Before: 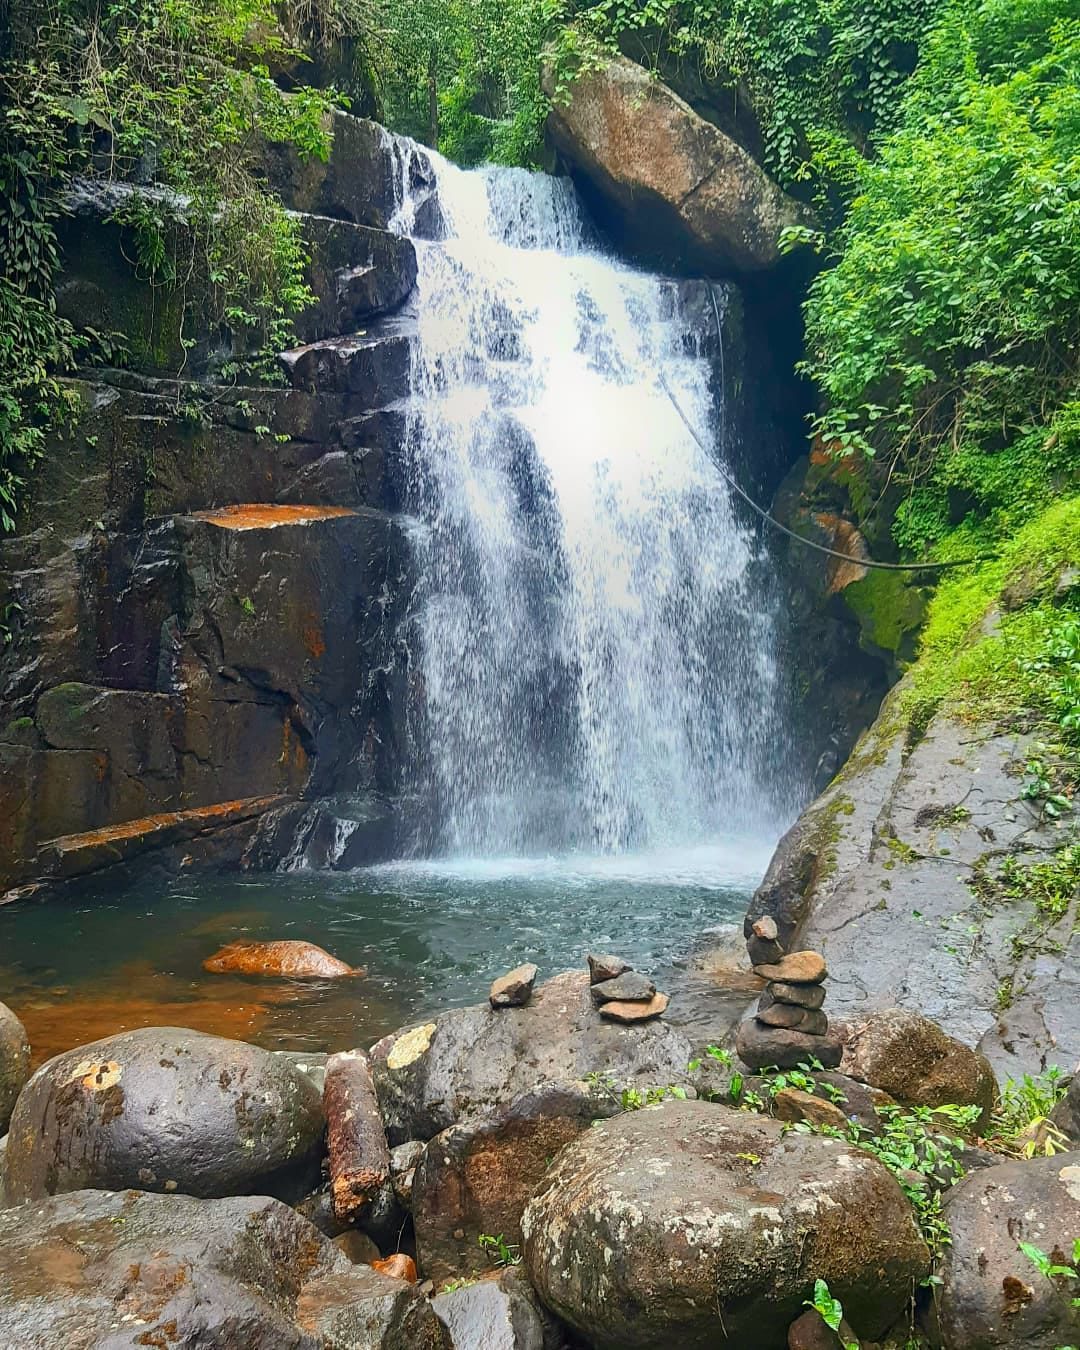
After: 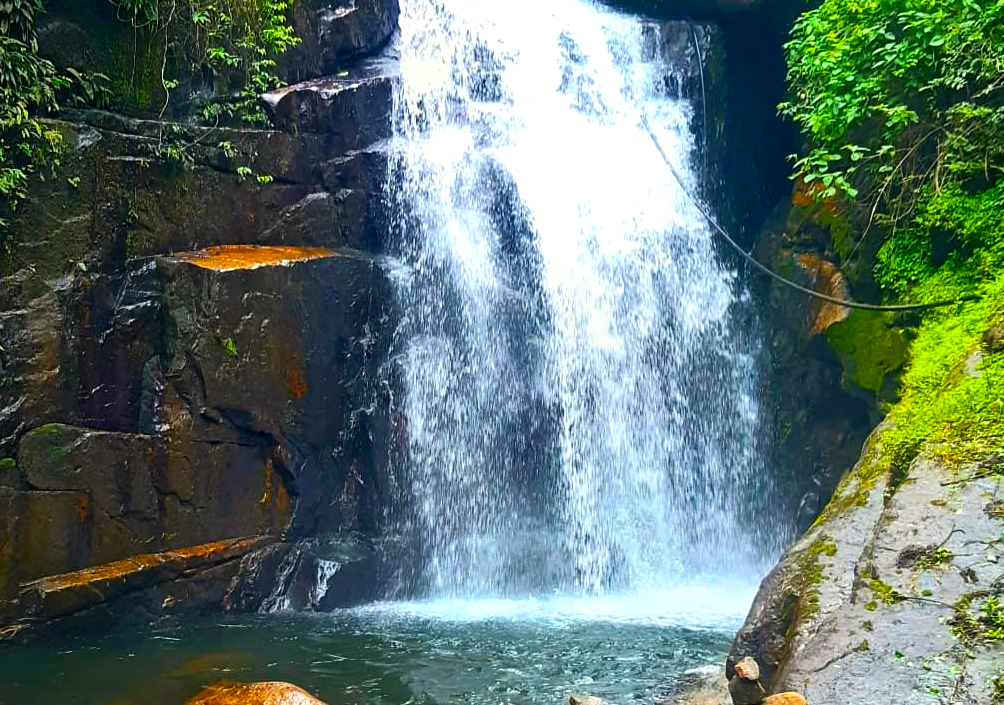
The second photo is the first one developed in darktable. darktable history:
crop: left 1.744%, top 19.225%, right 5.069%, bottom 28.357%
color balance rgb: linear chroma grading › global chroma 9%, perceptual saturation grading › global saturation 36%, perceptual brilliance grading › global brilliance 15%, perceptual brilliance grading › shadows -35%, global vibrance 15%
